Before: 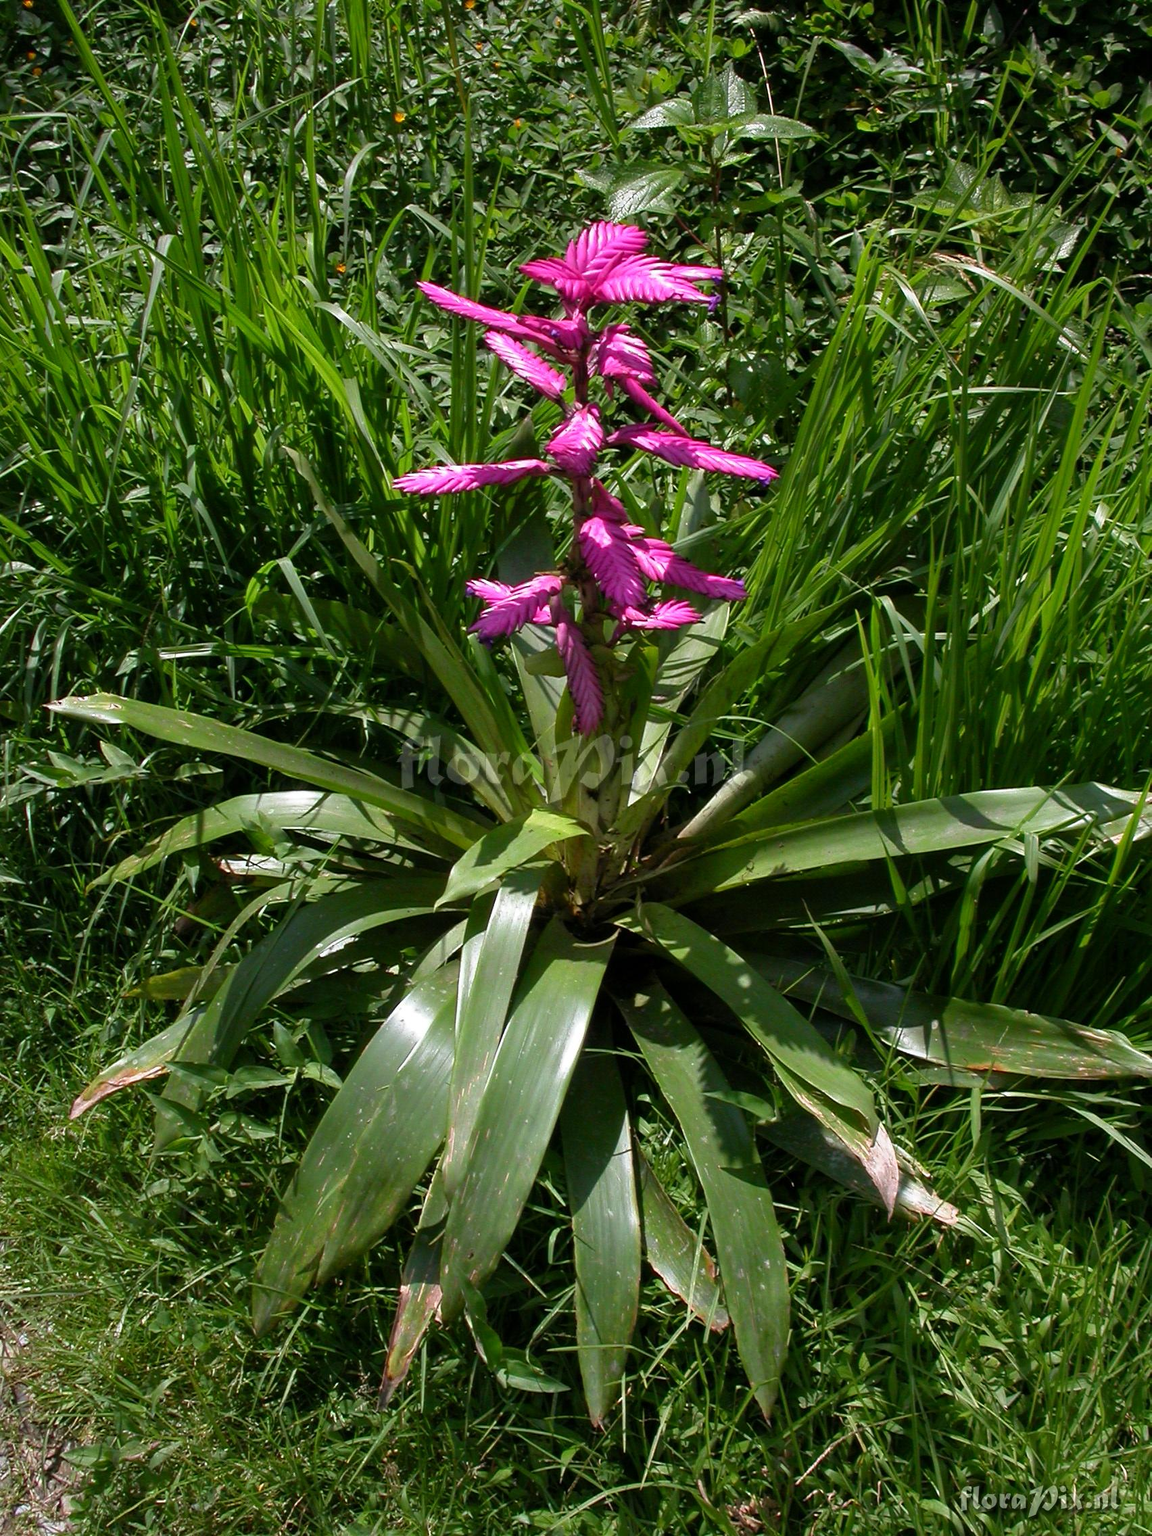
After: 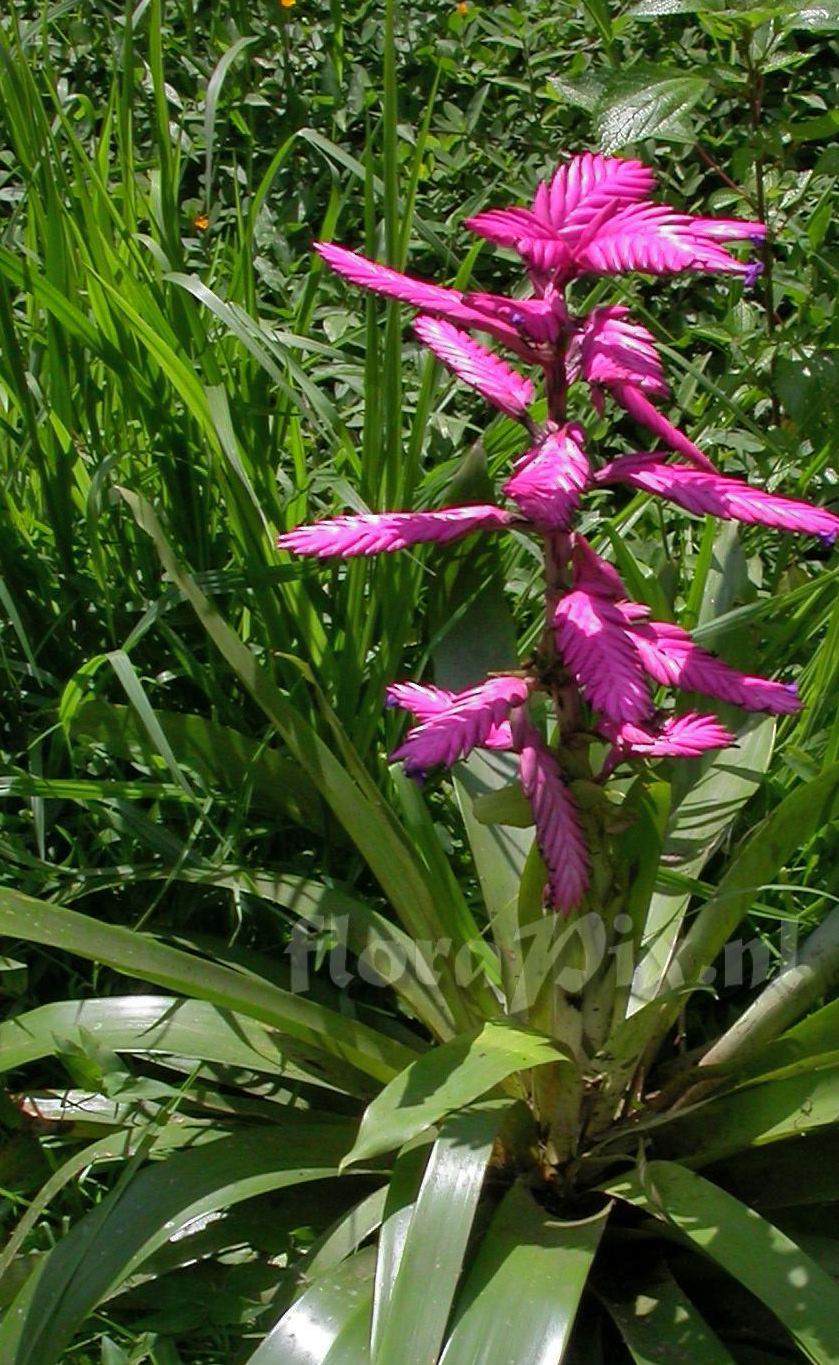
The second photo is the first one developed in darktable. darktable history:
shadows and highlights: shadows 40, highlights -60
crop: left 17.835%, top 7.675%, right 32.881%, bottom 32.213%
